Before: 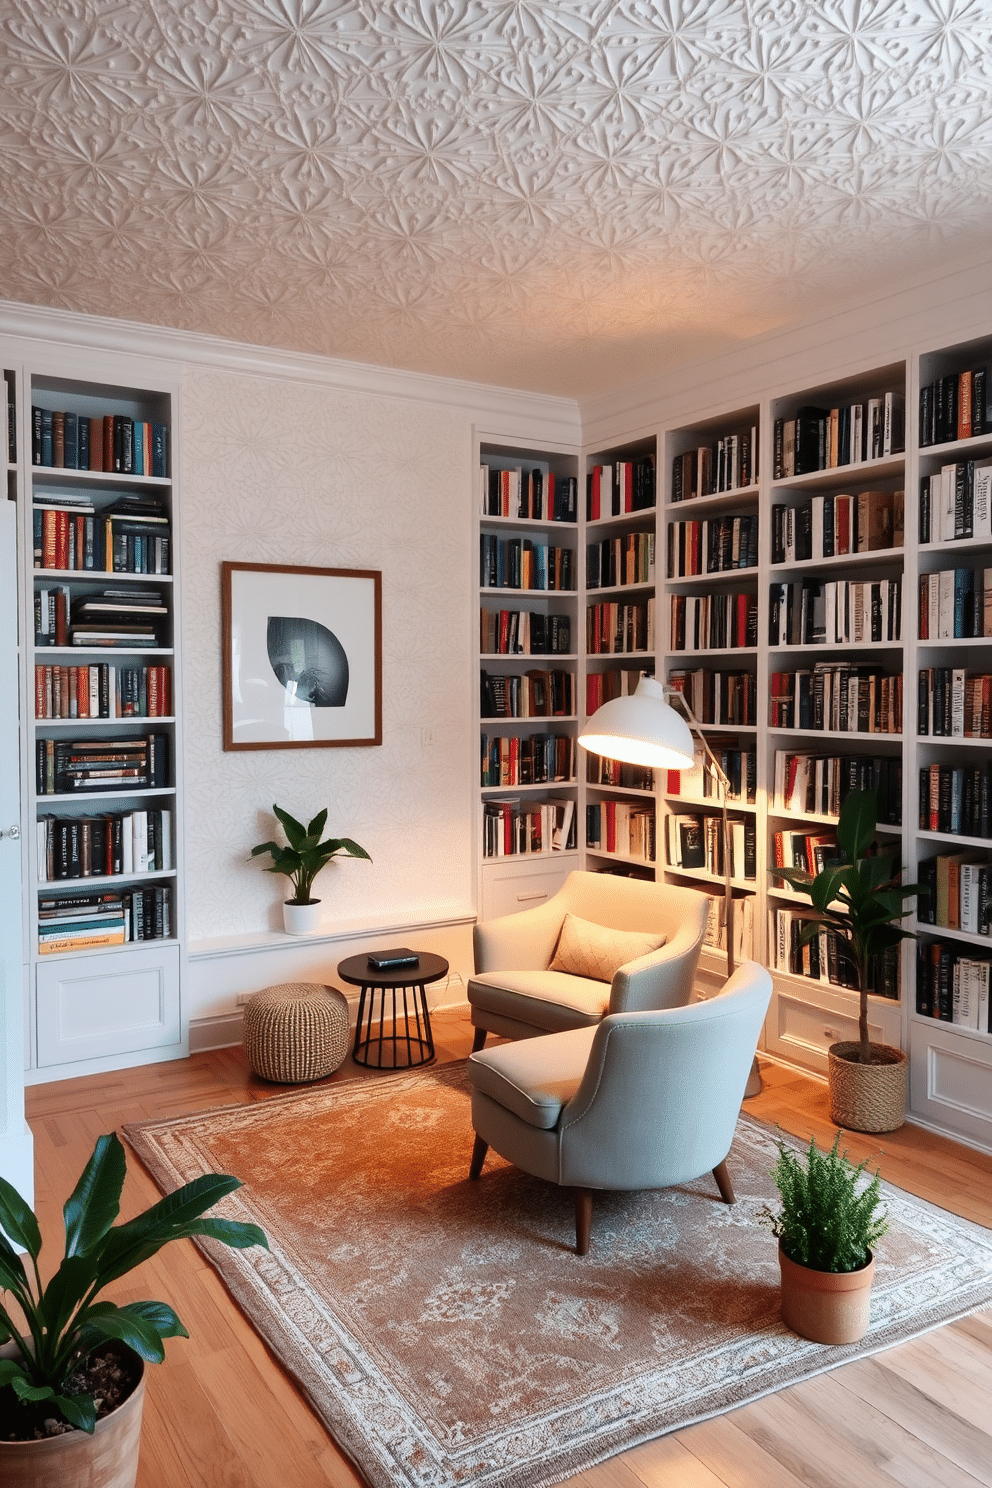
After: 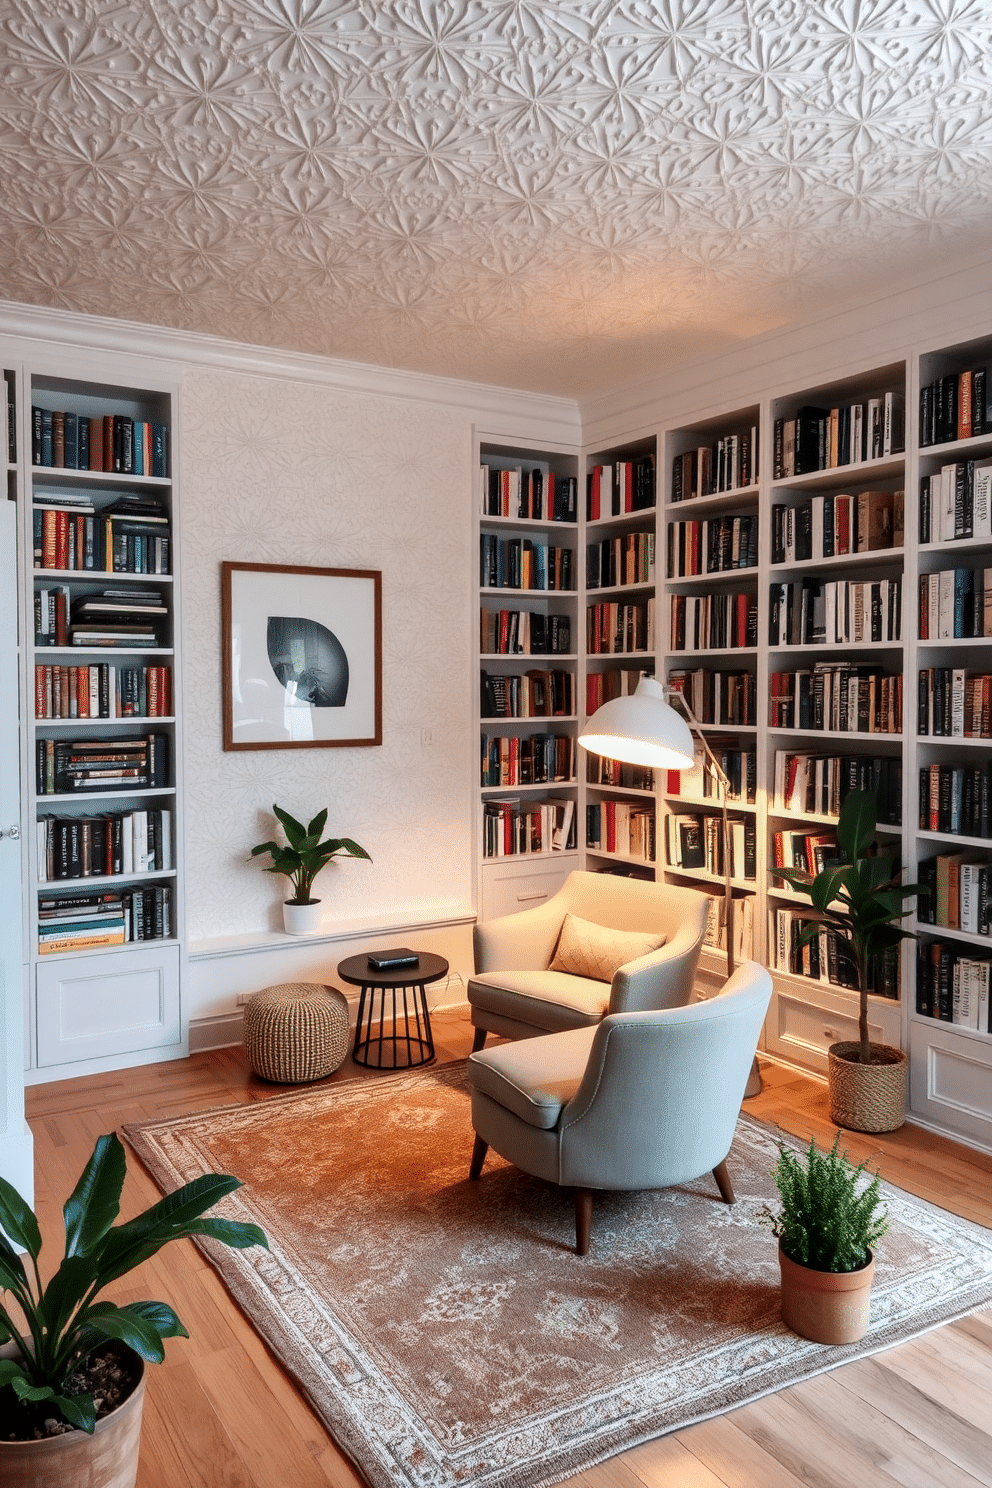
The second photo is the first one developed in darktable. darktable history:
contrast brightness saturation: saturation -0.037
local contrast: on, module defaults
